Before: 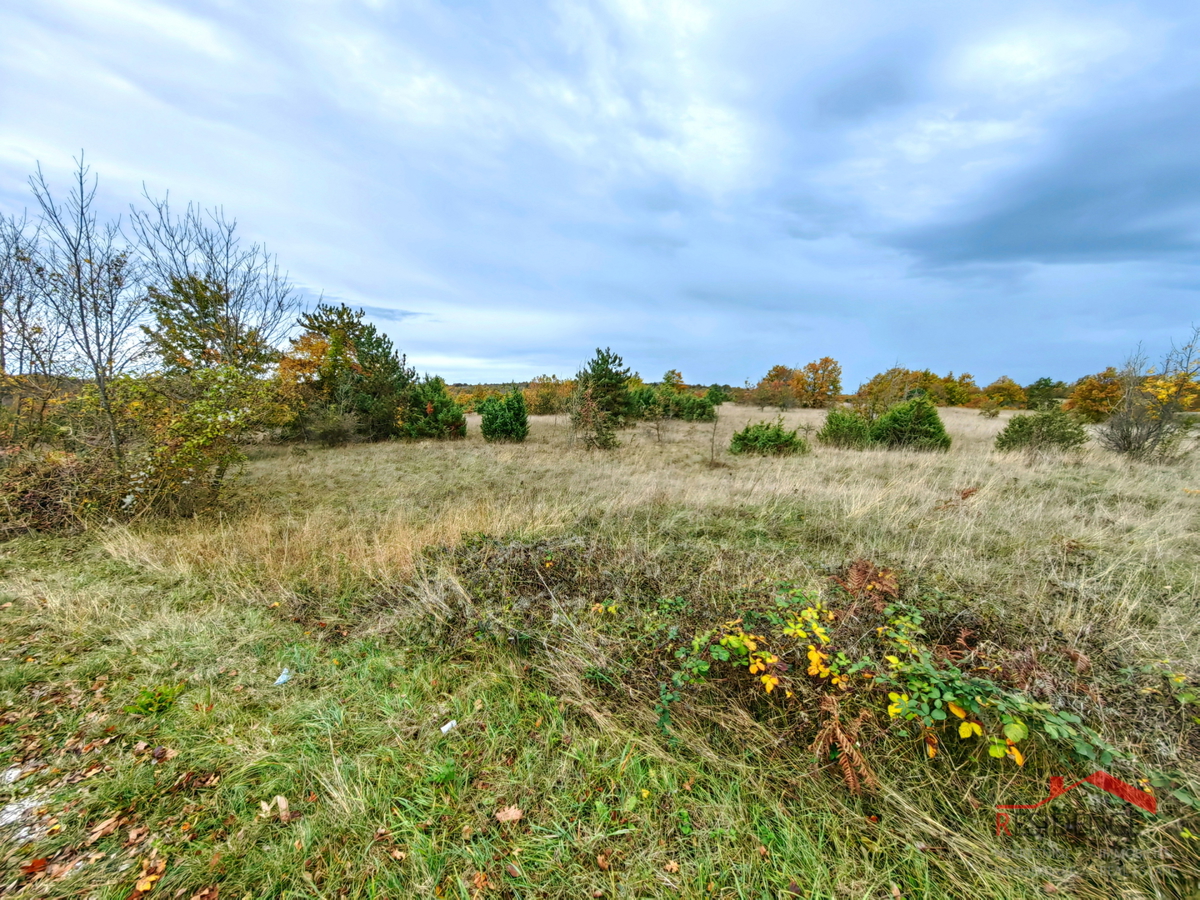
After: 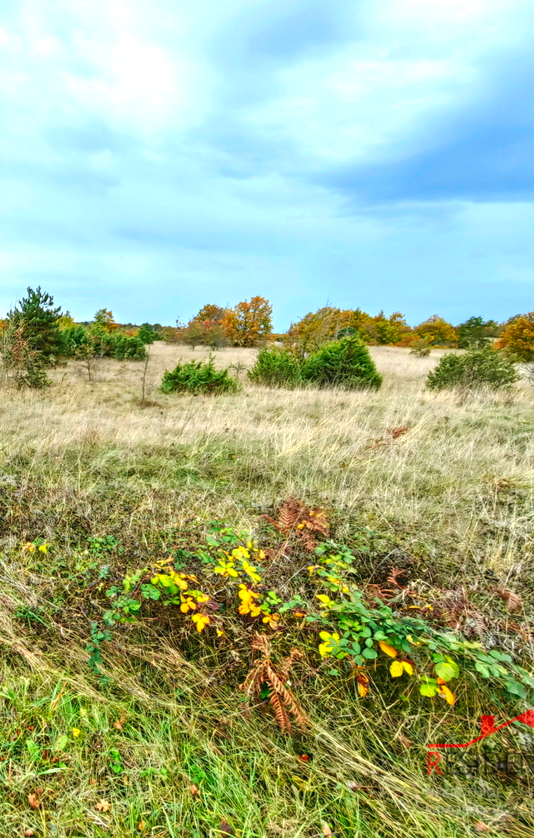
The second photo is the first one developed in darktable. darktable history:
contrast brightness saturation: contrast 0.043, saturation 0.162
exposure: black level correction 0, exposure 0.499 EV, compensate exposure bias true, compensate highlight preservation false
crop: left 47.483%, top 6.853%, right 7.945%
